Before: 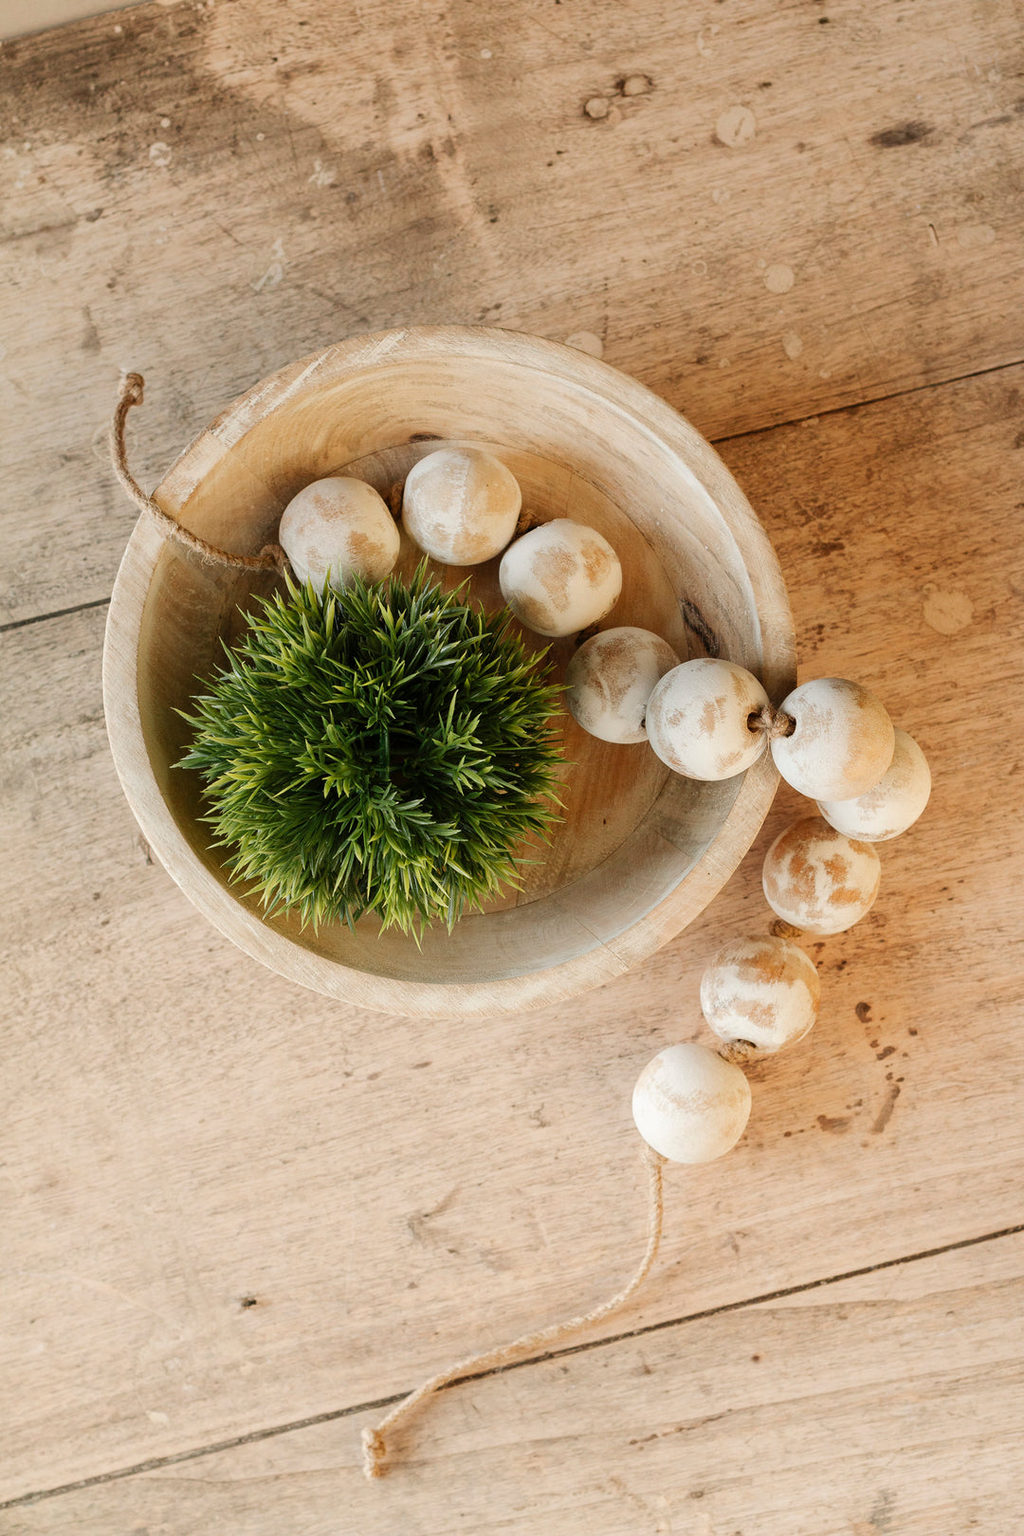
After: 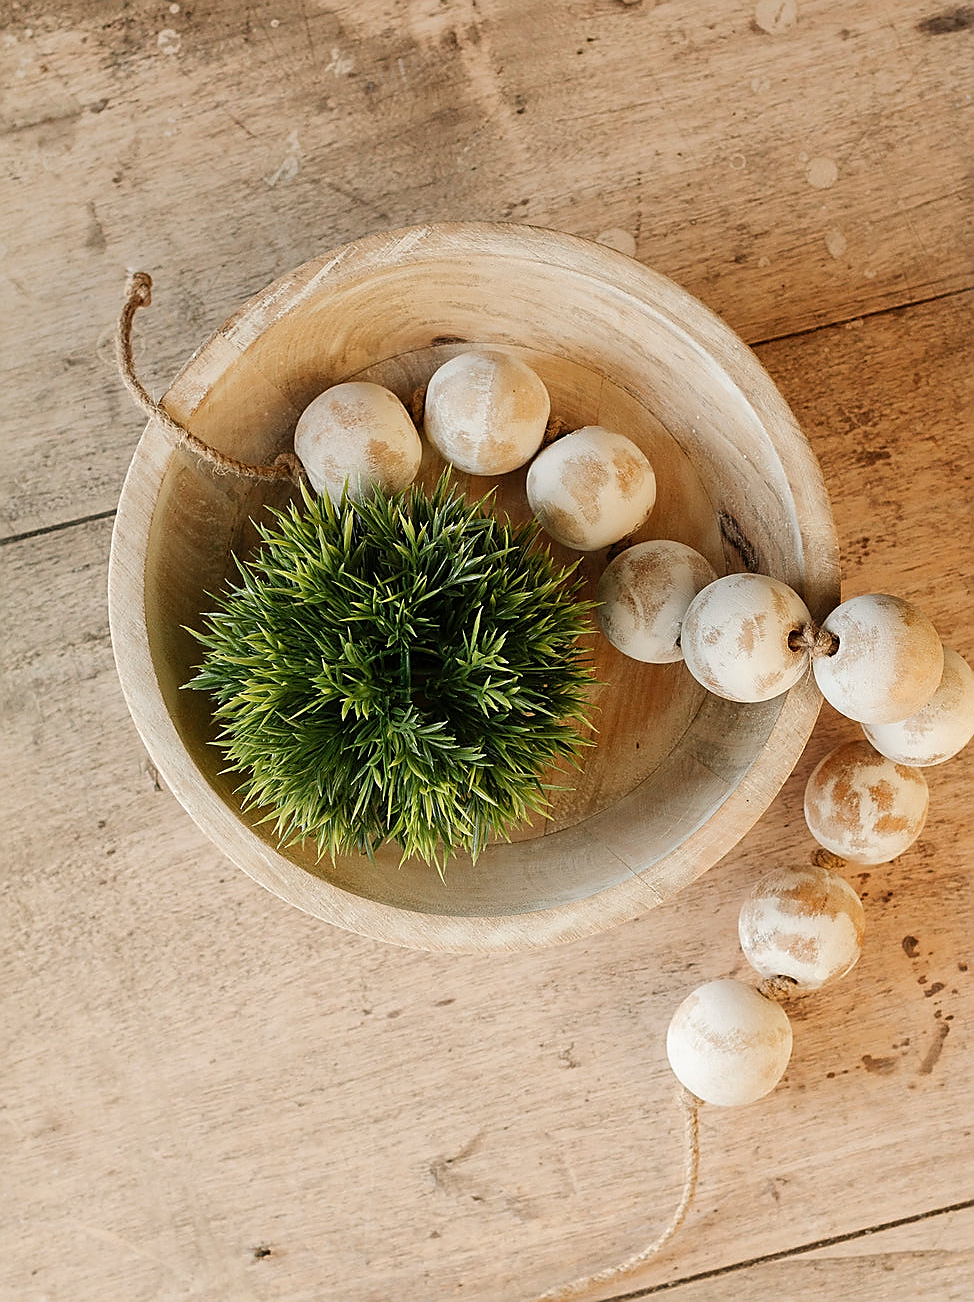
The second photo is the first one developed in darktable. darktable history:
sharpen: radius 1.403, amount 1.237, threshold 0.803
crop: top 7.509%, right 9.735%, bottom 12.056%
shadows and highlights: shadows 37.53, highlights -27.83, soften with gaussian
